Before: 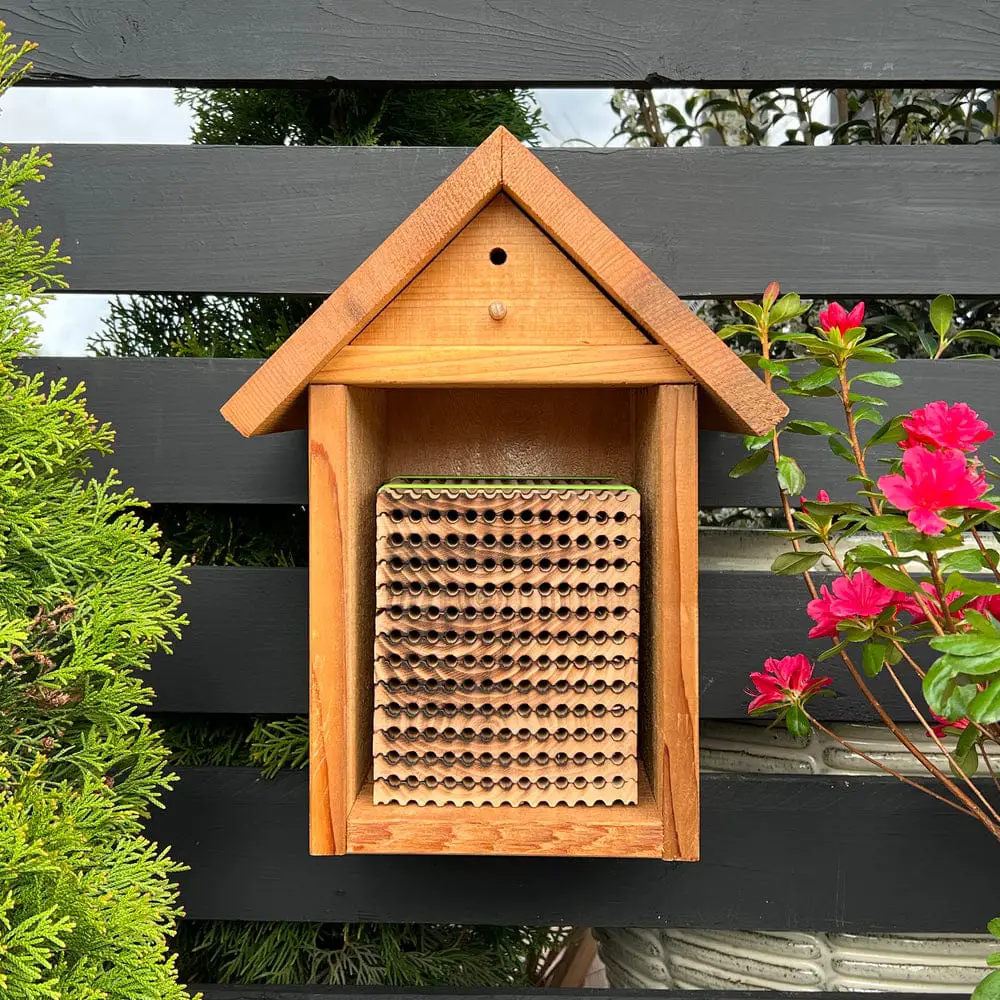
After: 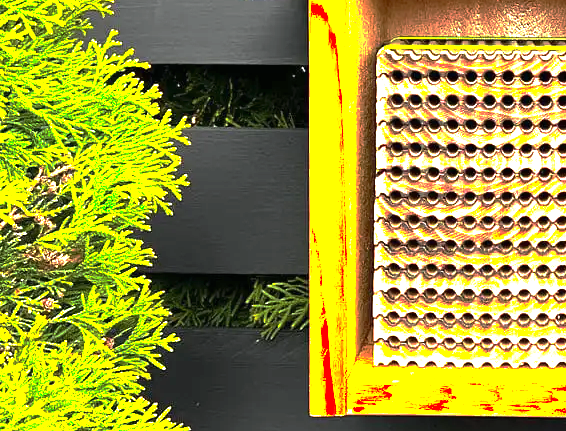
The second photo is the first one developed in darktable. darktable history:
crop: top 43.979%, right 43.337%, bottom 12.903%
exposure: black level correction 0, exposure 1.876 EV, compensate highlight preservation false
tone equalizer: -8 EV -0.416 EV, -7 EV -0.42 EV, -6 EV -0.37 EV, -5 EV -0.217 EV, -3 EV 0.228 EV, -2 EV 0.36 EV, -1 EV 0.396 EV, +0 EV 0.432 EV, edges refinement/feathering 500, mask exposure compensation -1.57 EV, preserve details no
base curve: curves: ch0 [(0, 0) (0.826, 0.587) (1, 1)], preserve colors none
